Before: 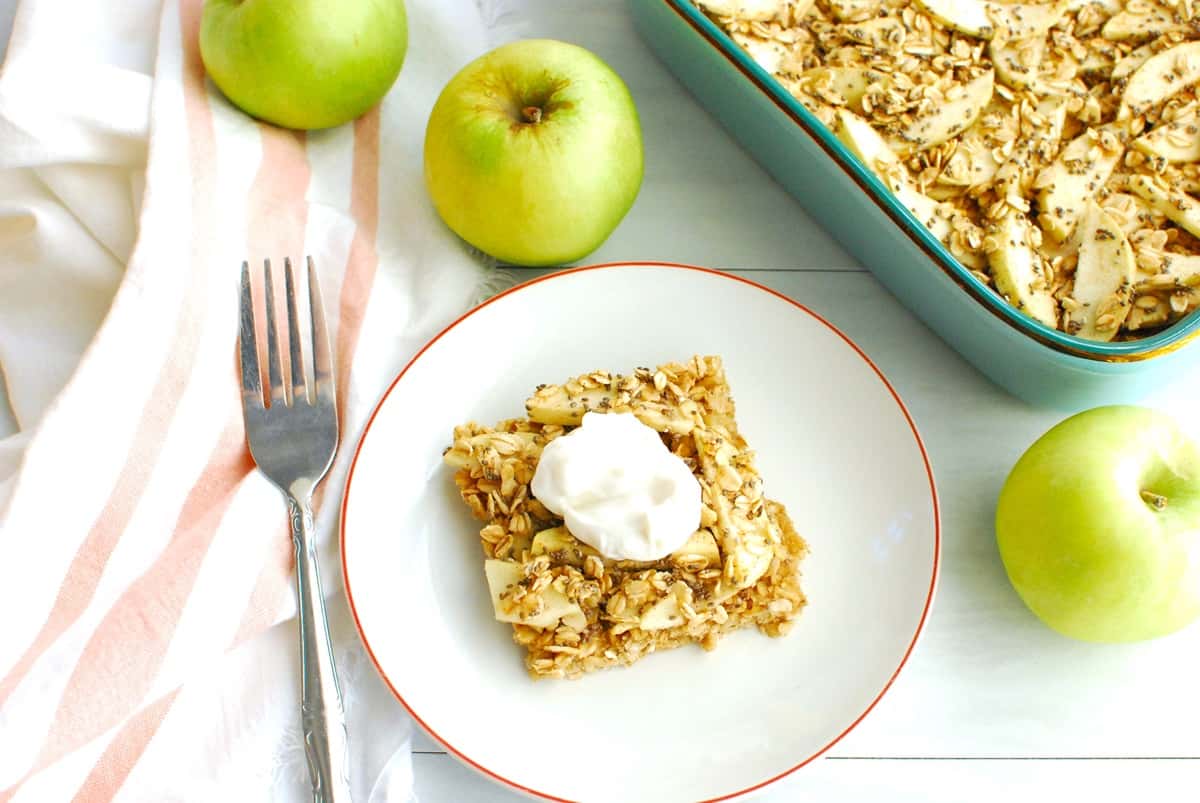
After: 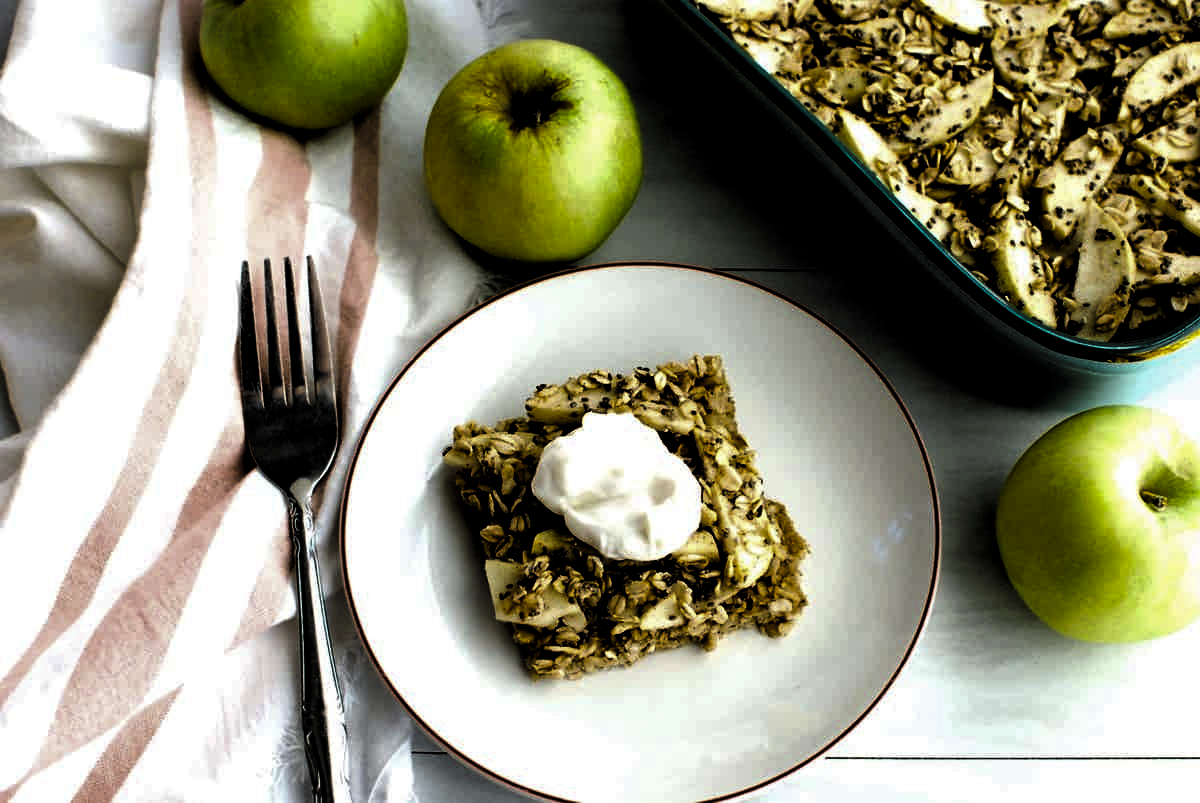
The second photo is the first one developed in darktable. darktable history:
contrast brightness saturation: saturation 0.5
levels: mode automatic, black 8.58%, gray 59.42%, levels [0, 0.445, 1]
